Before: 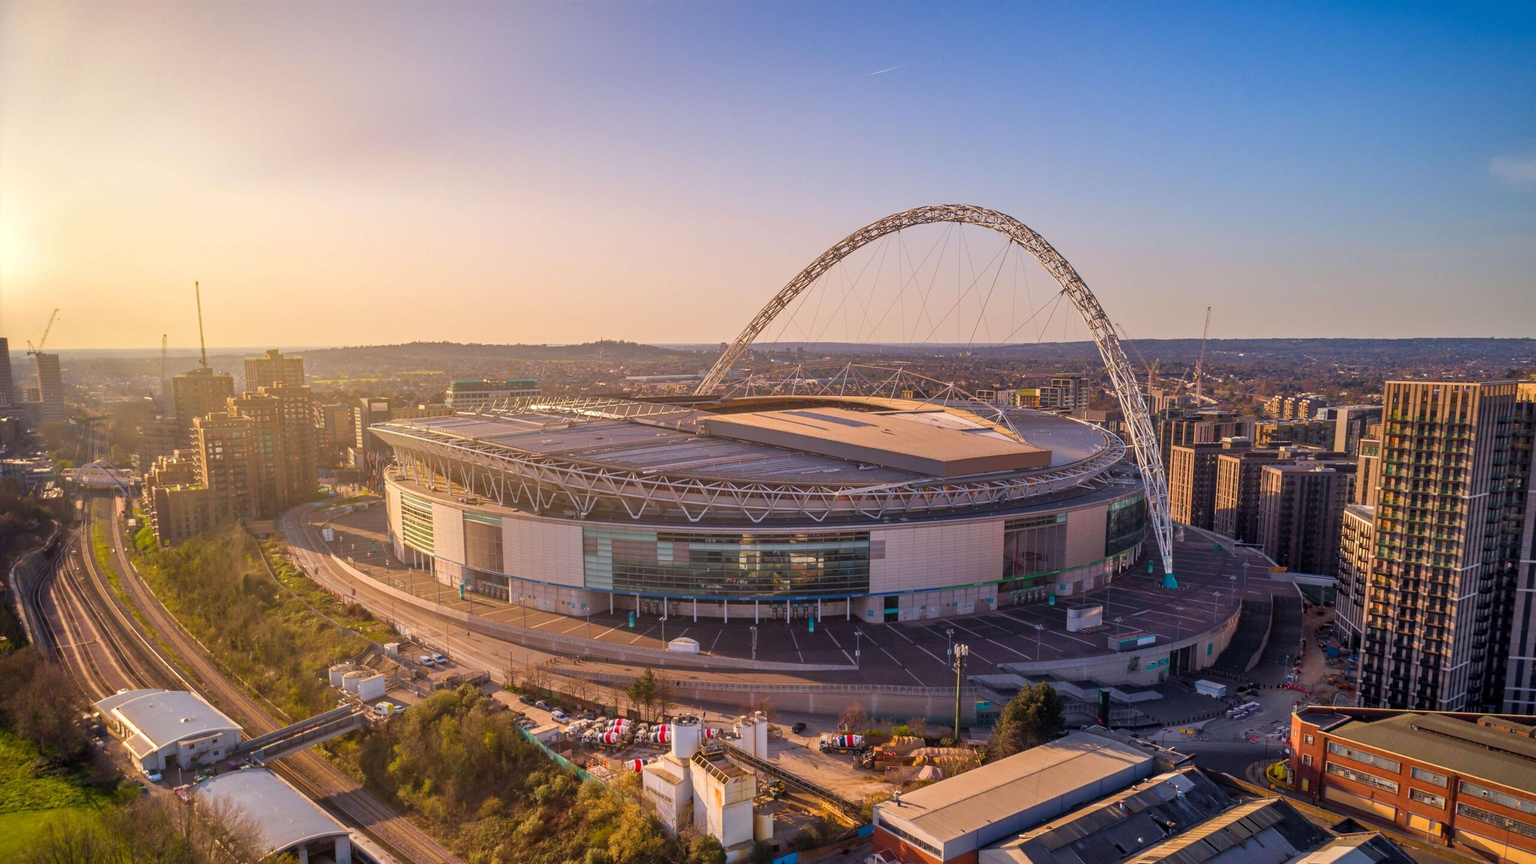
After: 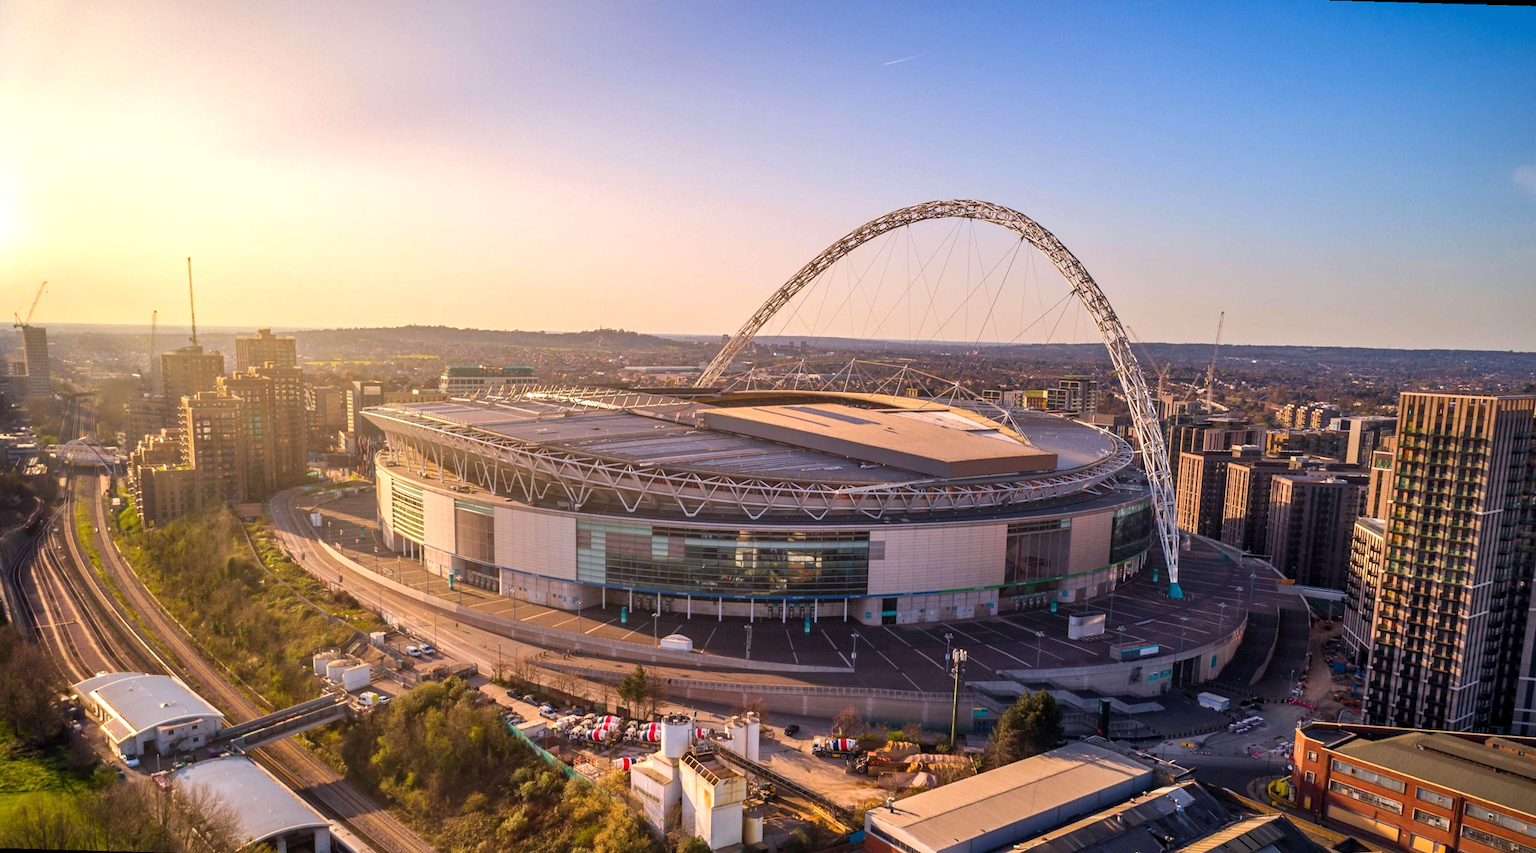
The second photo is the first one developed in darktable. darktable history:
rotate and perspective: rotation 1.57°, crop left 0.018, crop right 0.982, crop top 0.039, crop bottom 0.961
tone equalizer: -8 EV -0.417 EV, -7 EV -0.389 EV, -6 EV -0.333 EV, -5 EV -0.222 EV, -3 EV 0.222 EV, -2 EV 0.333 EV, -1 EV 0.389 EV, +0 EV 0.417 EV, edges refinement/feathering 500, mask exposure compensation -1.57 EV, preserve details no
